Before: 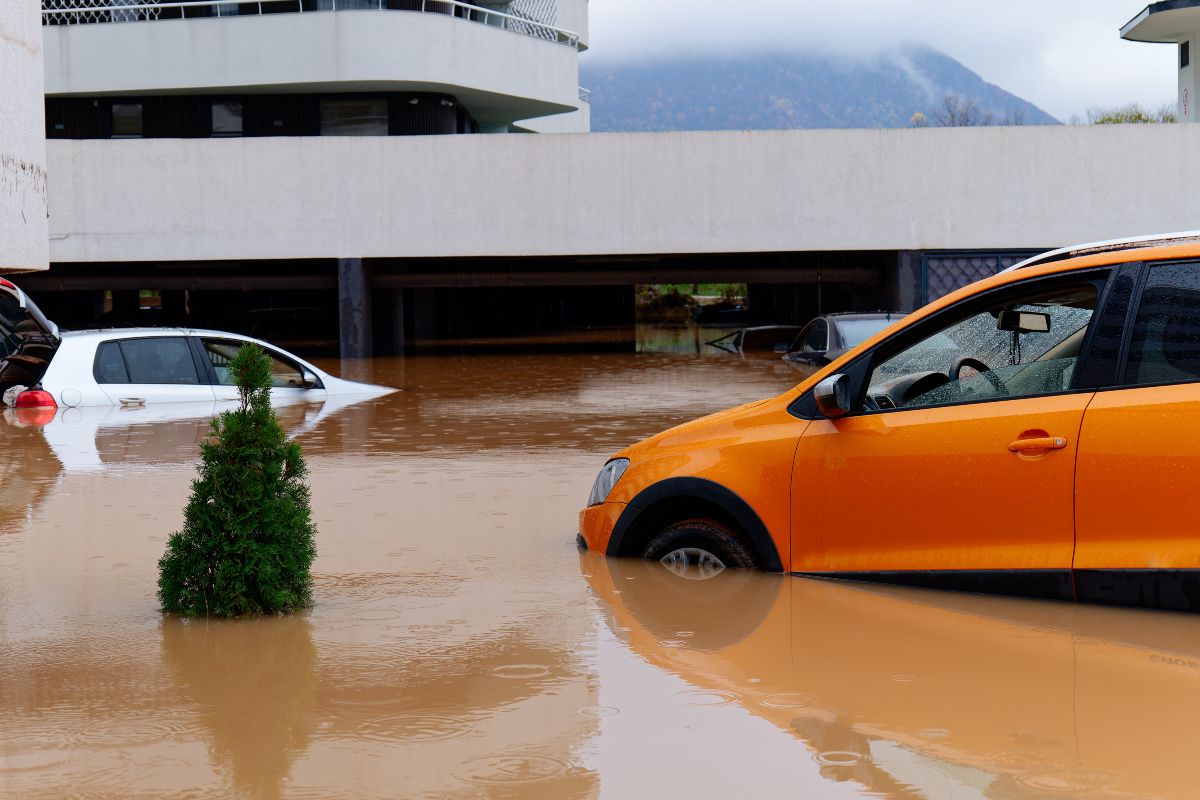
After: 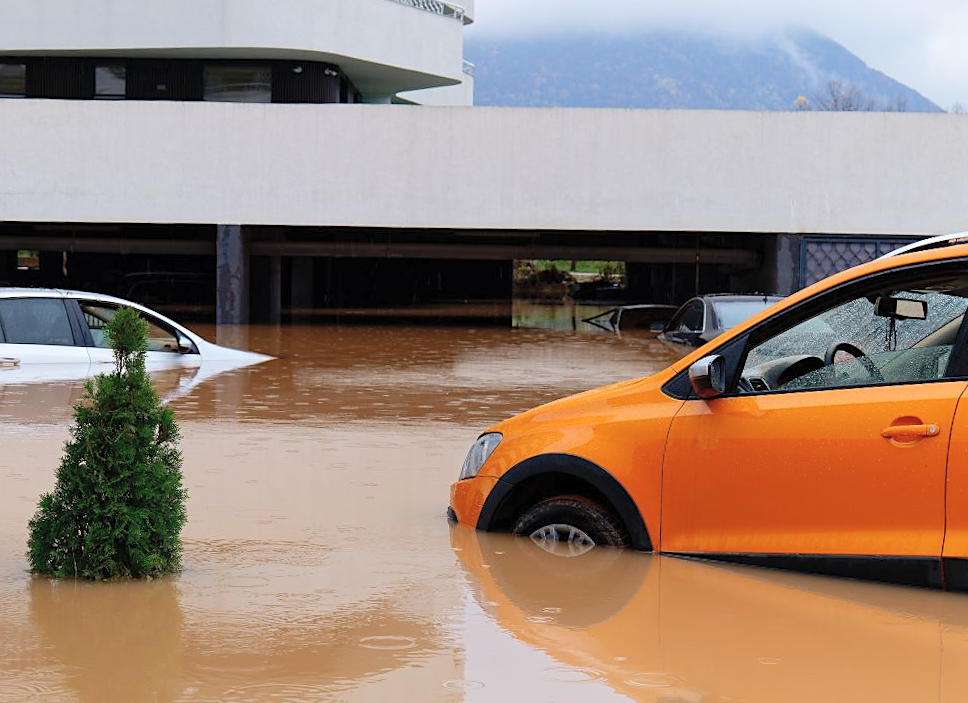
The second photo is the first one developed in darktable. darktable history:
tone equalizer: on, module defaults
contrast brightness saturation: brightness 0.15
rotate and perspective: rotation 1.72°, automatic cropping off
crop: left 11.225%, top 5.381%, right 9.565%, bottom 10.314%
sharpen: radius 1.864, amount 0.398, threshold 1.271
